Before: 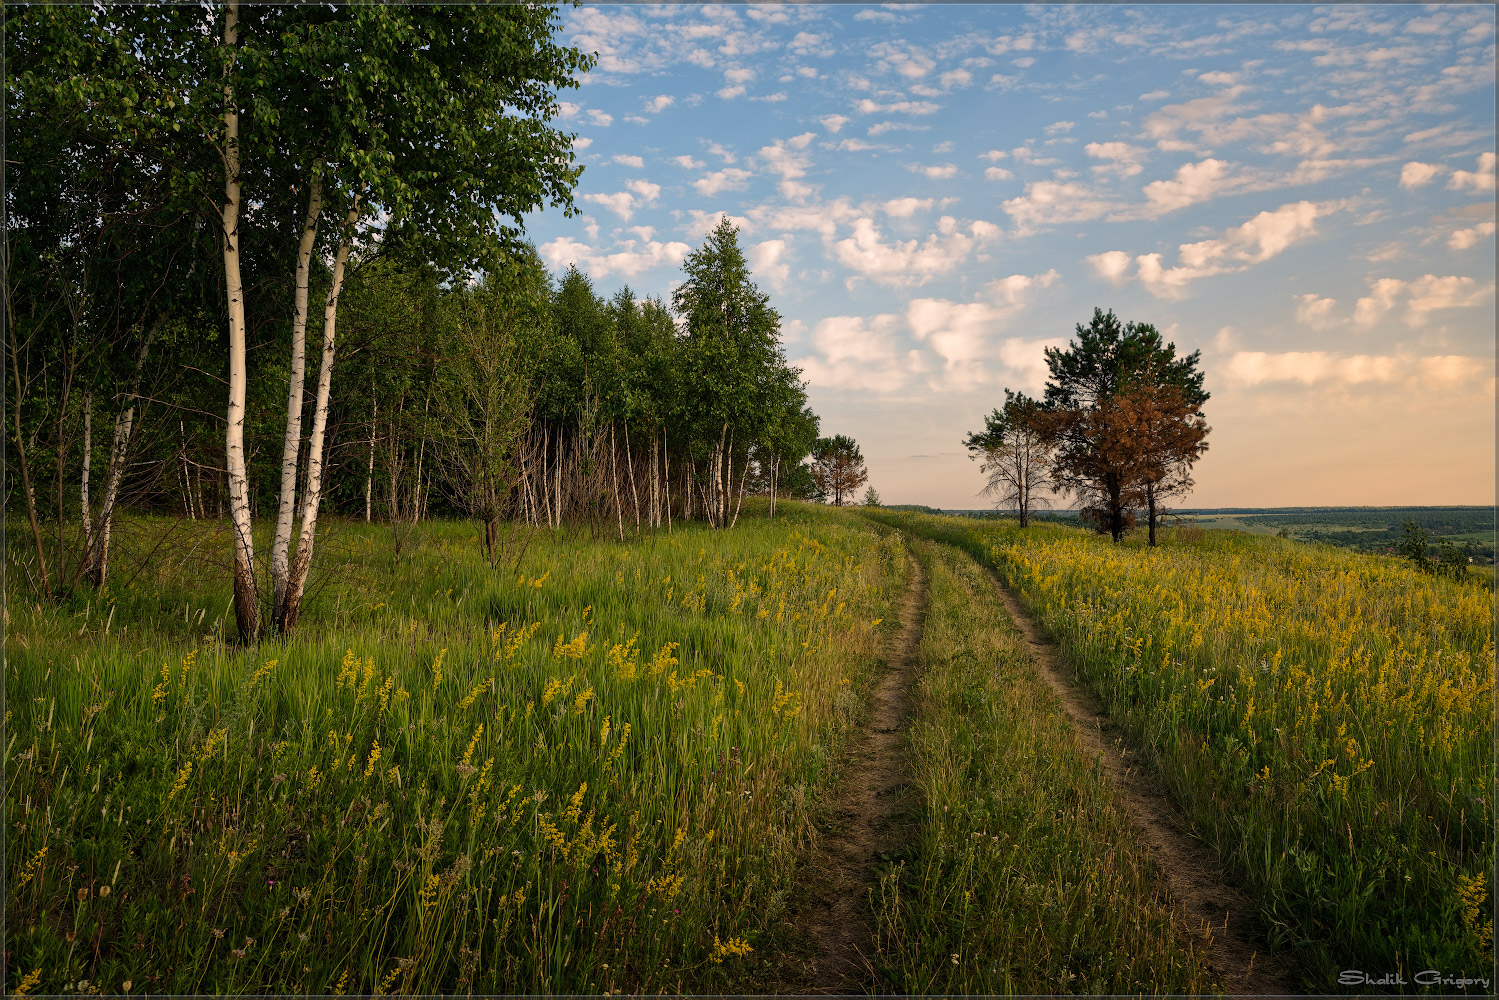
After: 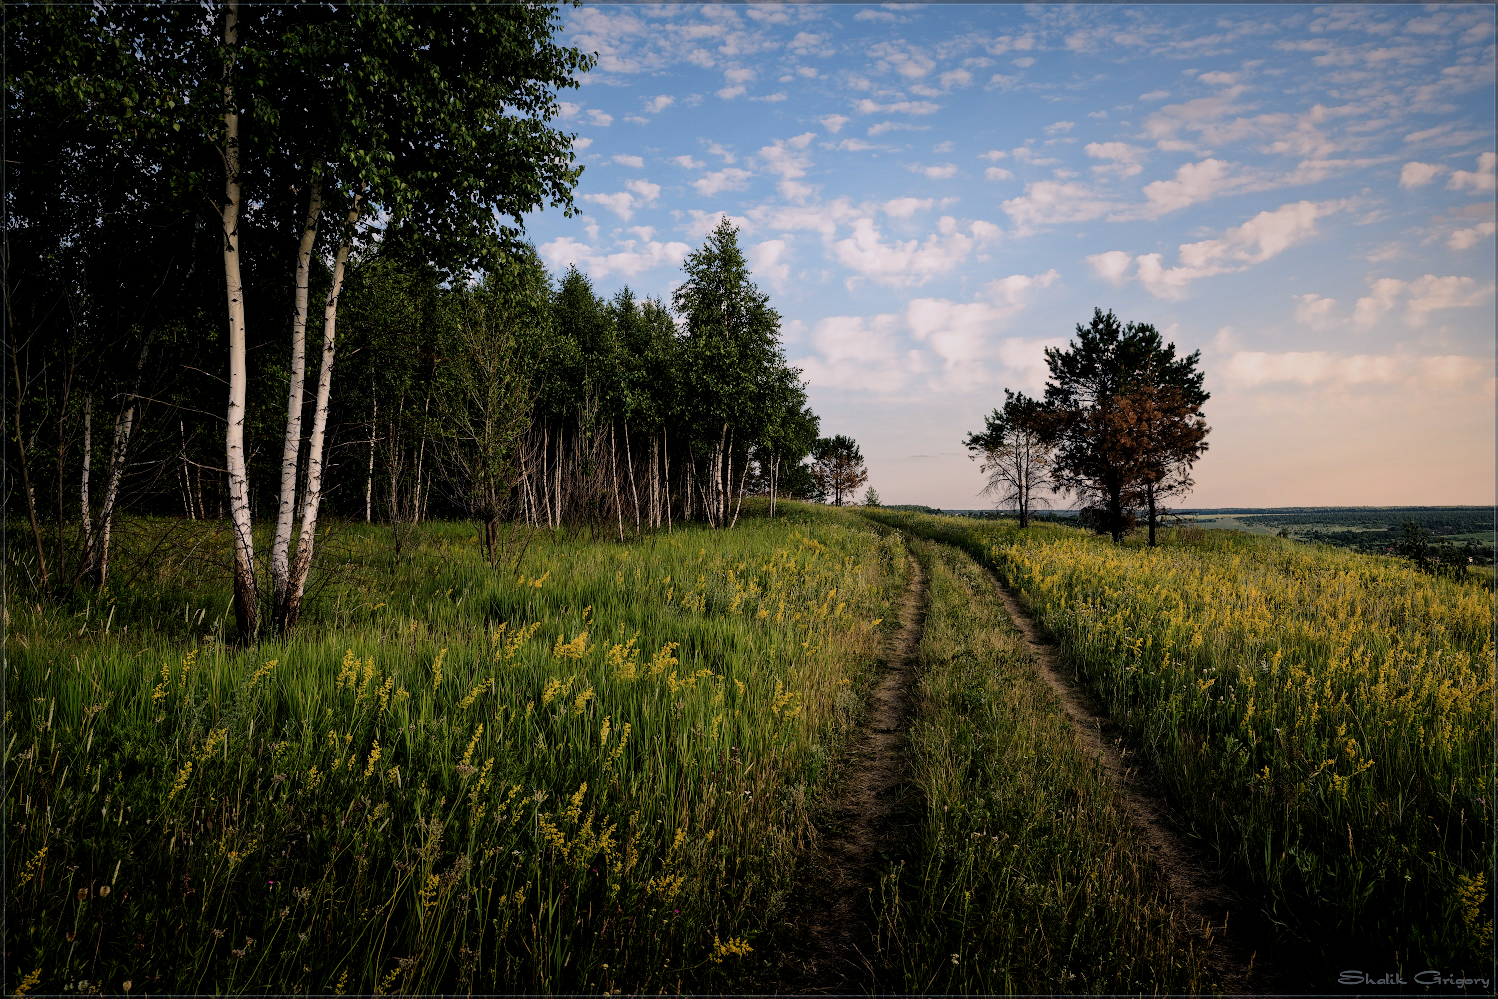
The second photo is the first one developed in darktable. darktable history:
shadows and highlights: shadows -23.08, highlights 46.15, soften with gaussian
filmic rgb: black relative exposure -5 EV, hardness 2.88, contrast 1.3, highlights saturation mix -10%
white balance: red 1.009, blue 0.985
vignetting: fall-off start 97.52%, fall-off radius 100%, brightness -0.574, saturation 0, center (-0.027, 0.404), width/height ratio 1.368, unbound false
color calibration: illuminant as shot in camera, x 0.37, y 0.382, temperature 4313.32 K
